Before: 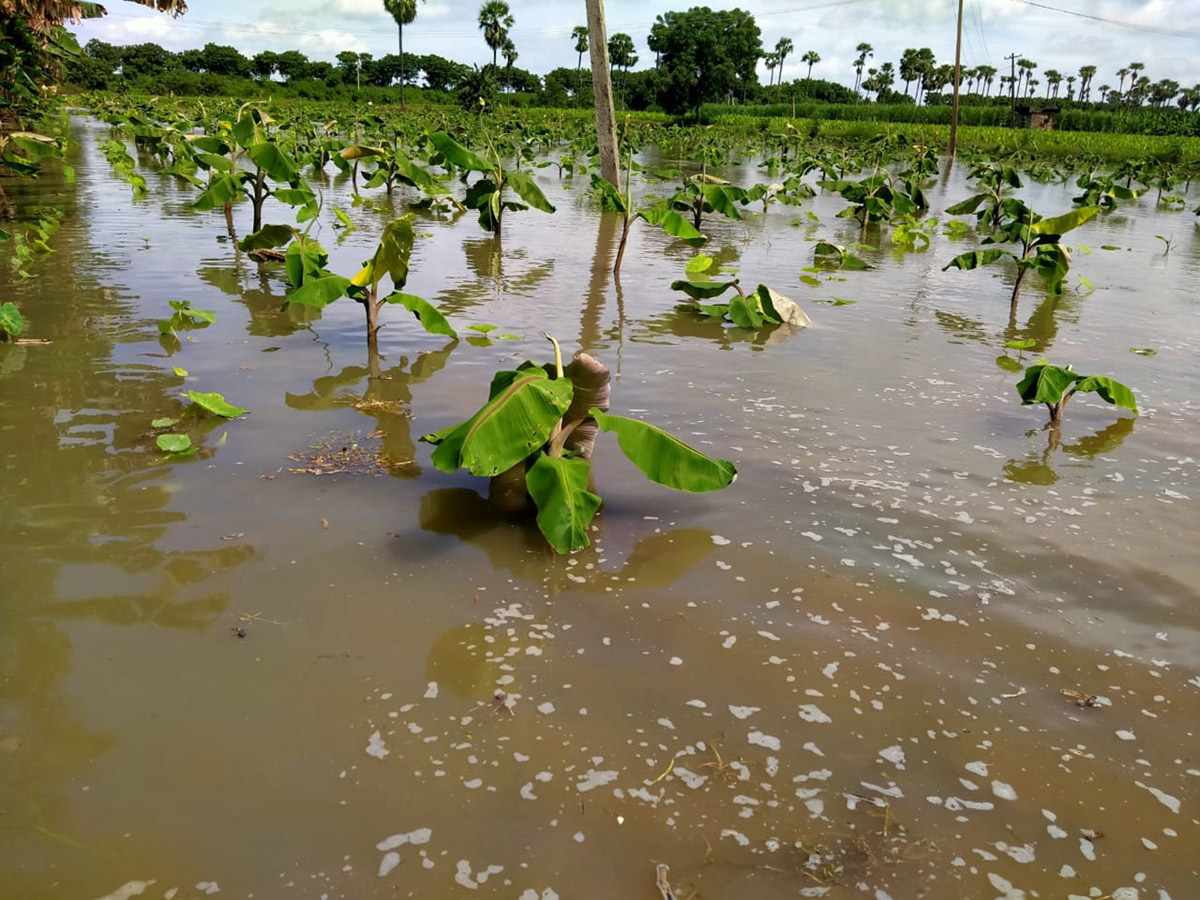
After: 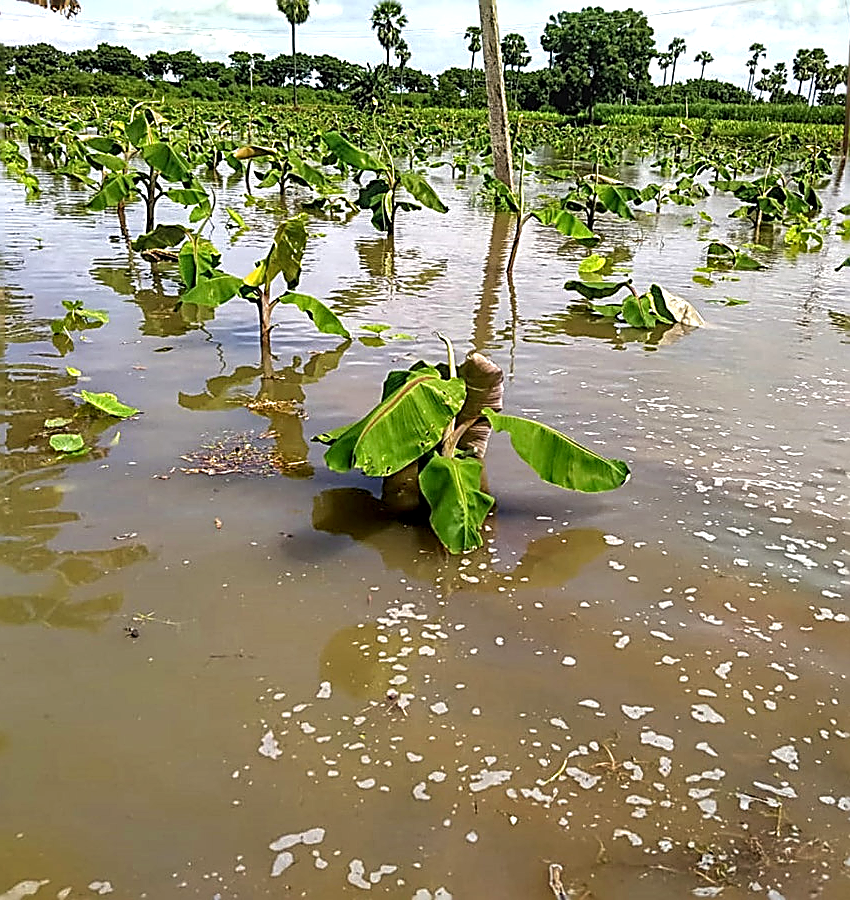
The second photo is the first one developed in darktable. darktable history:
sharpen: amount 1.85
local contrast: detail 130%
crop and rotate: left 8.942%, right 20.182%
exposure: exposure 0.438 EV, compensate highlight preservation false
